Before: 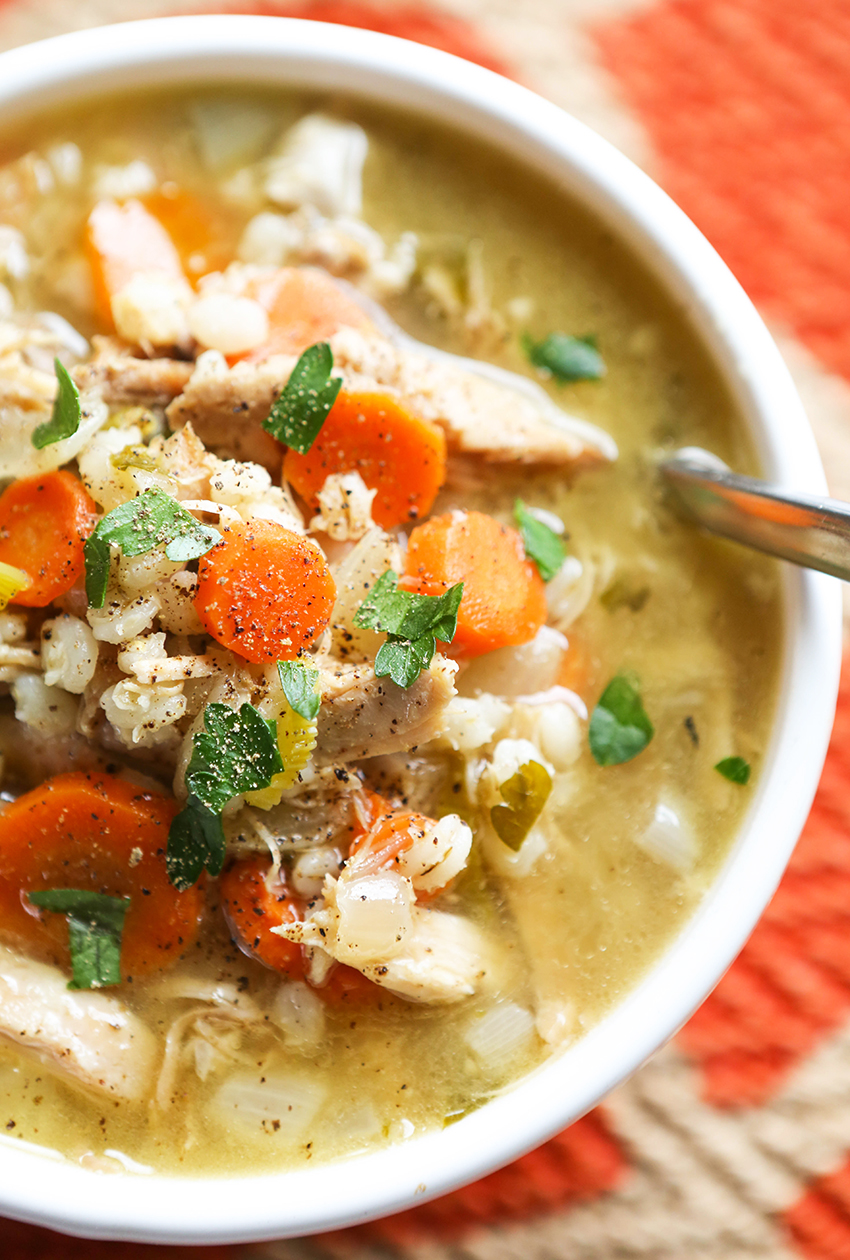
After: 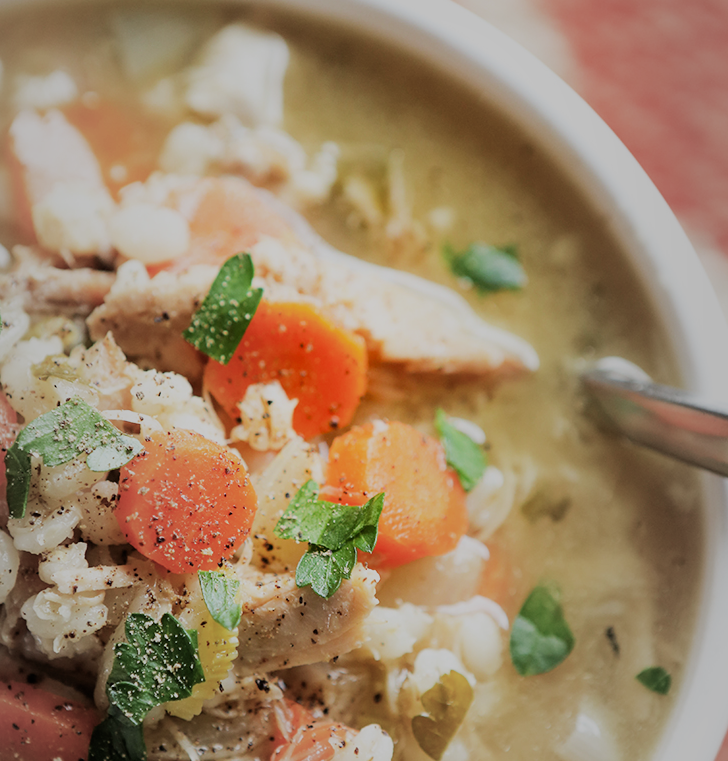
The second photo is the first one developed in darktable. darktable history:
vignetting: fall-off start 18.21%, fall-off radius 137.95%, brightness -0.207, center (-0.078, 0.066), width/height ratio 0.62, shape 0.59
filmic rgb: black relative exposure -6.98 EV, white relative exposure 5.63 EV, hardness 2.86
crop and rotate: left 9.345%, top 7.22%, right 4.982%, bottom 32.331%
